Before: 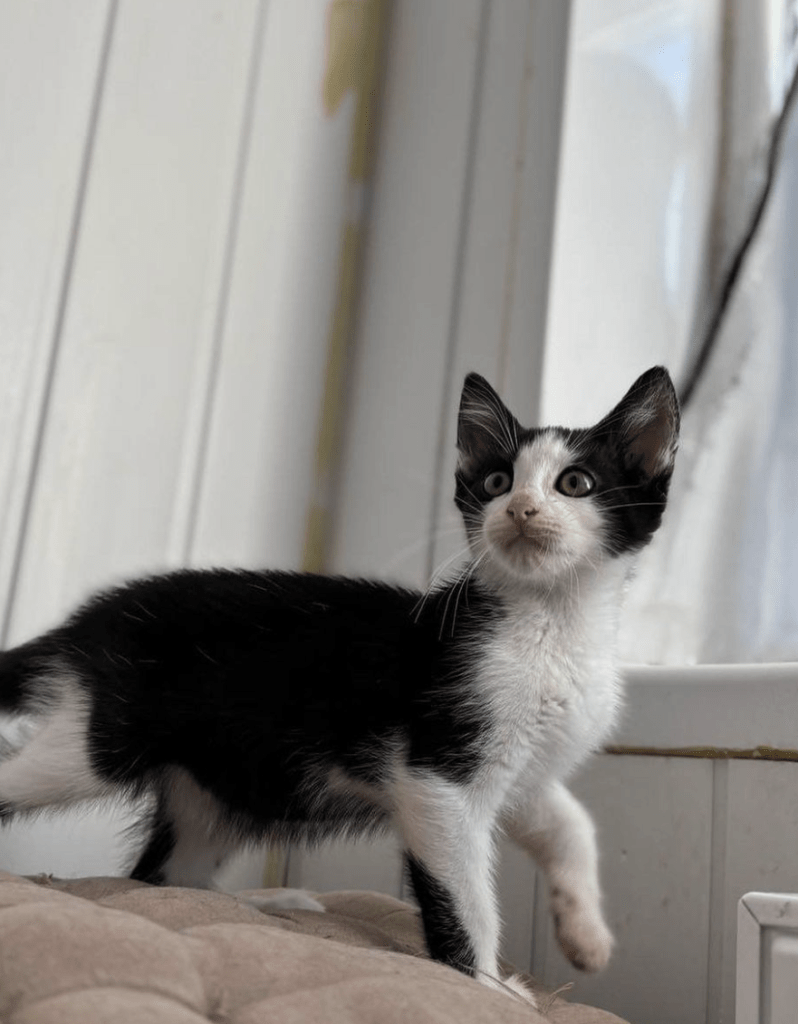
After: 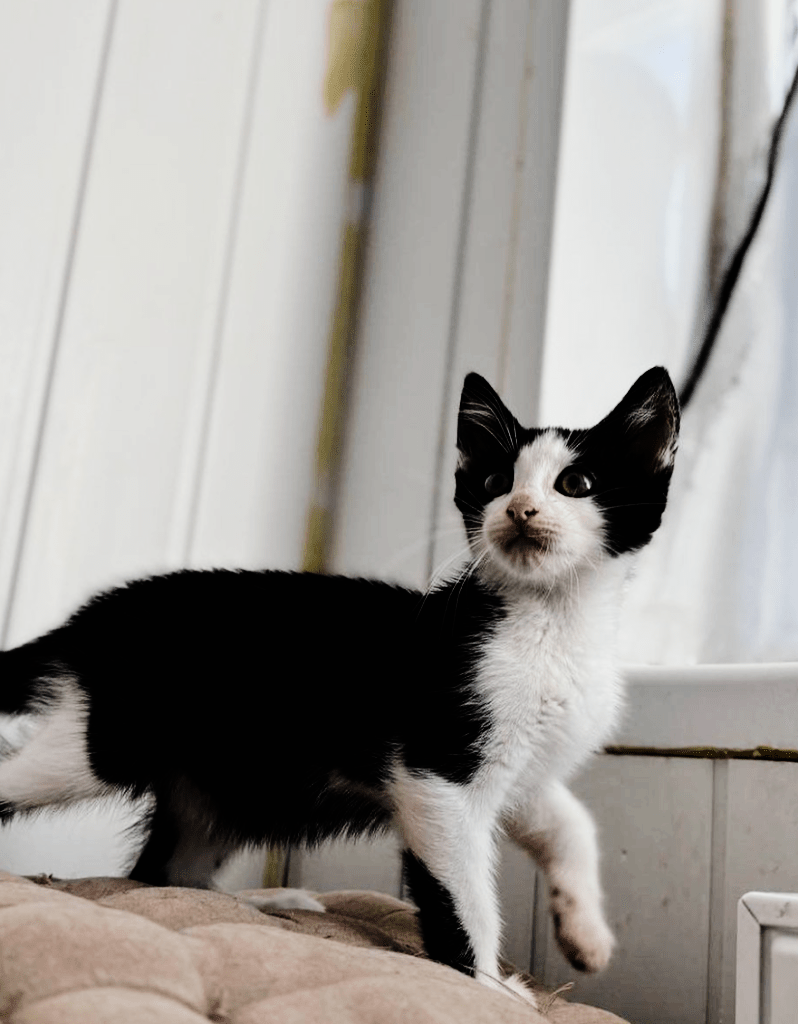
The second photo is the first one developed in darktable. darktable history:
tone curve: curves: ch0 [(0, 0) (0.003, 0.003) (0.011, 0.005) (0.025, 0.008) (0.044, 0.012) (0.069, 0.02) (0.1, 0.031) (0.136, 0.047) (0.177, 0.088) (0.224, 0.141) (0.277, 0.222) (0.335, 0.32) (0.399, 0.425) (0.468, 0.524) (0.543, 0.623) (0.623, 0.716) (0.709, 0.796) (0.801, 0.88) (0.898, 0.959) (1, 1)], preserve colors none
filmic rgb: black relative exposure -5 EV, hardness 2.88, contrast 1.3, highlights saturation mix -30%
color zones: curves: ch1 [(0, 0.523) (0.143, 0.545) (0.286, 0.52) (0.429, 0.506) (0.571, 0.503) (0.714, 0.503) (0.857, 0.508) (1, 0.523)]
